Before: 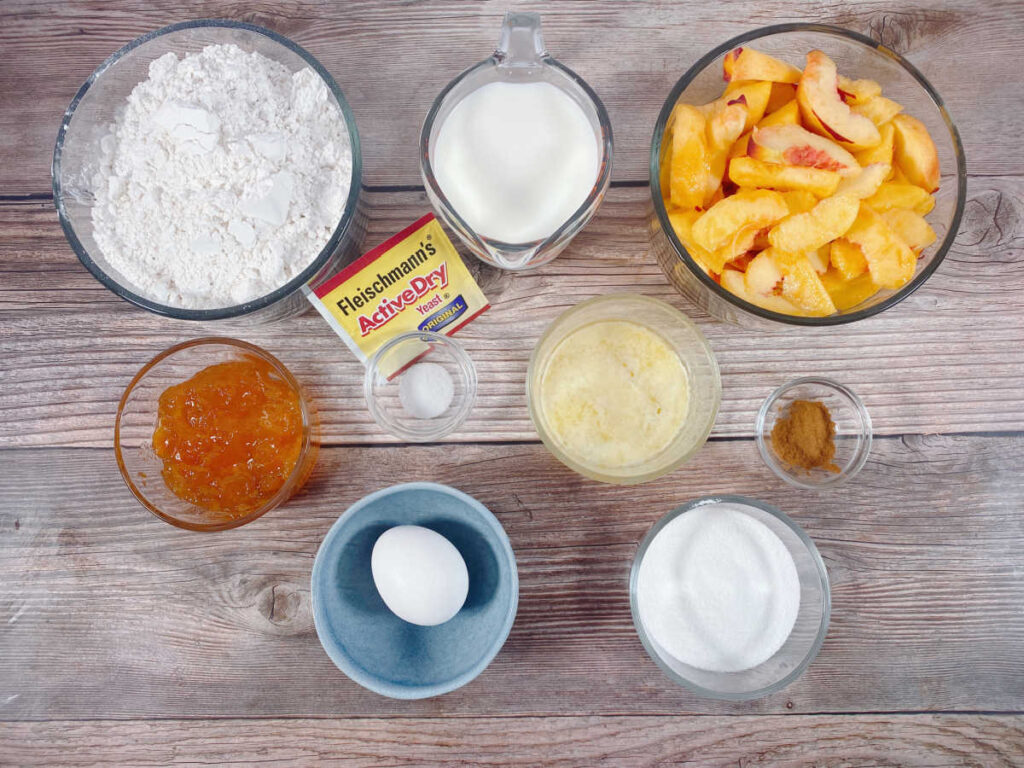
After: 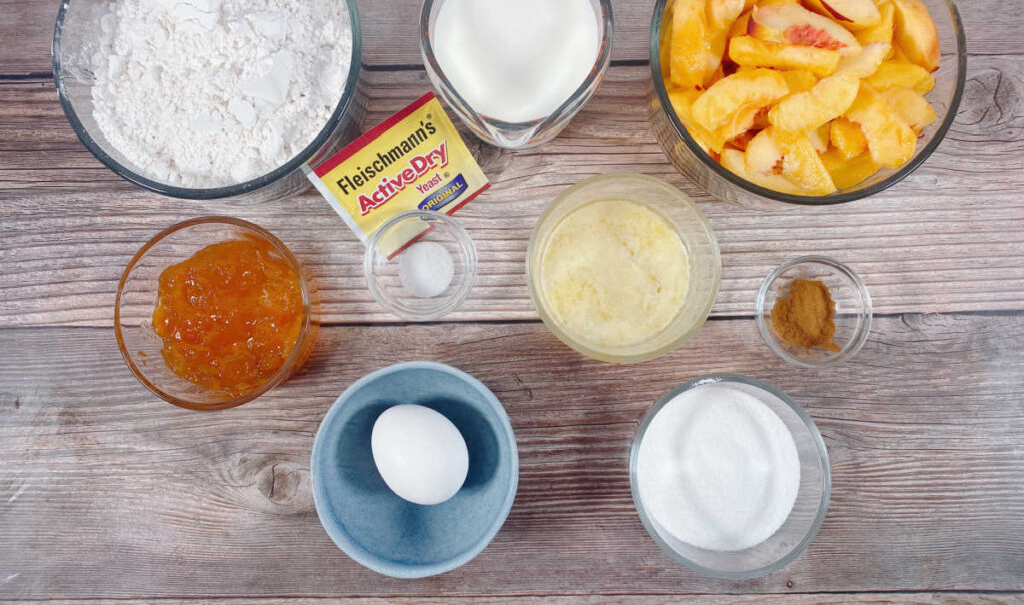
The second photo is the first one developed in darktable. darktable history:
crop and rotate: top 15.877%, bottom 5.328%
